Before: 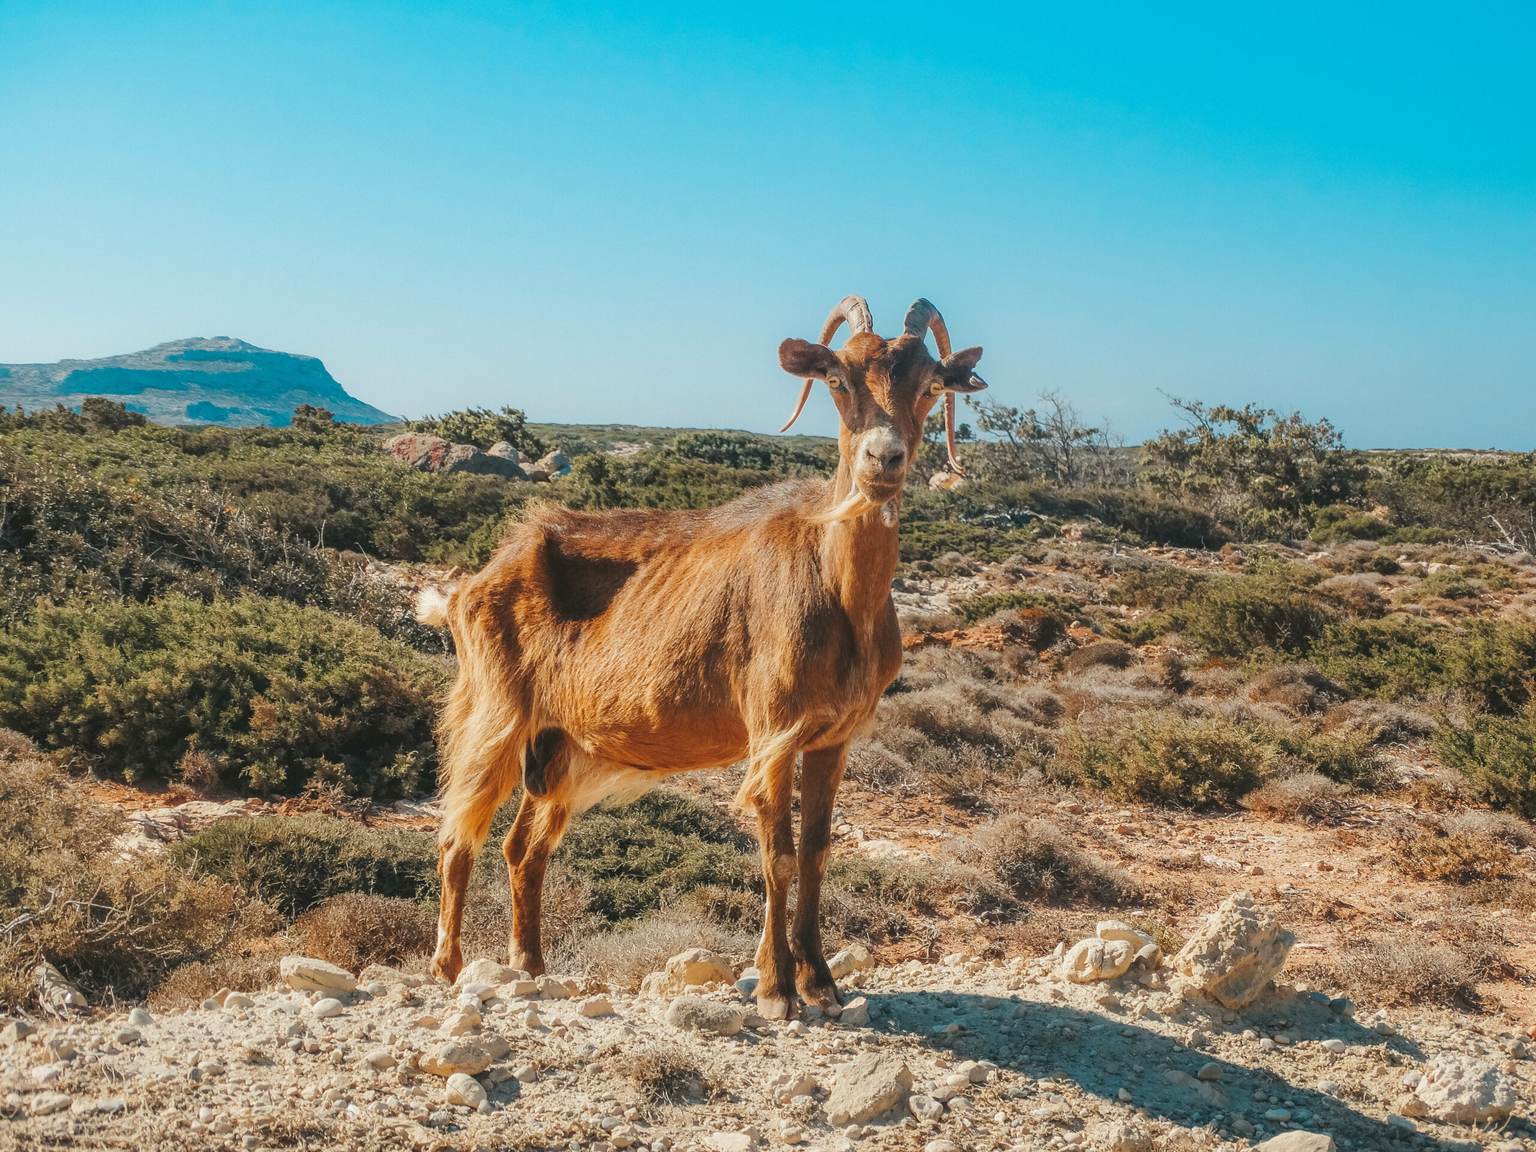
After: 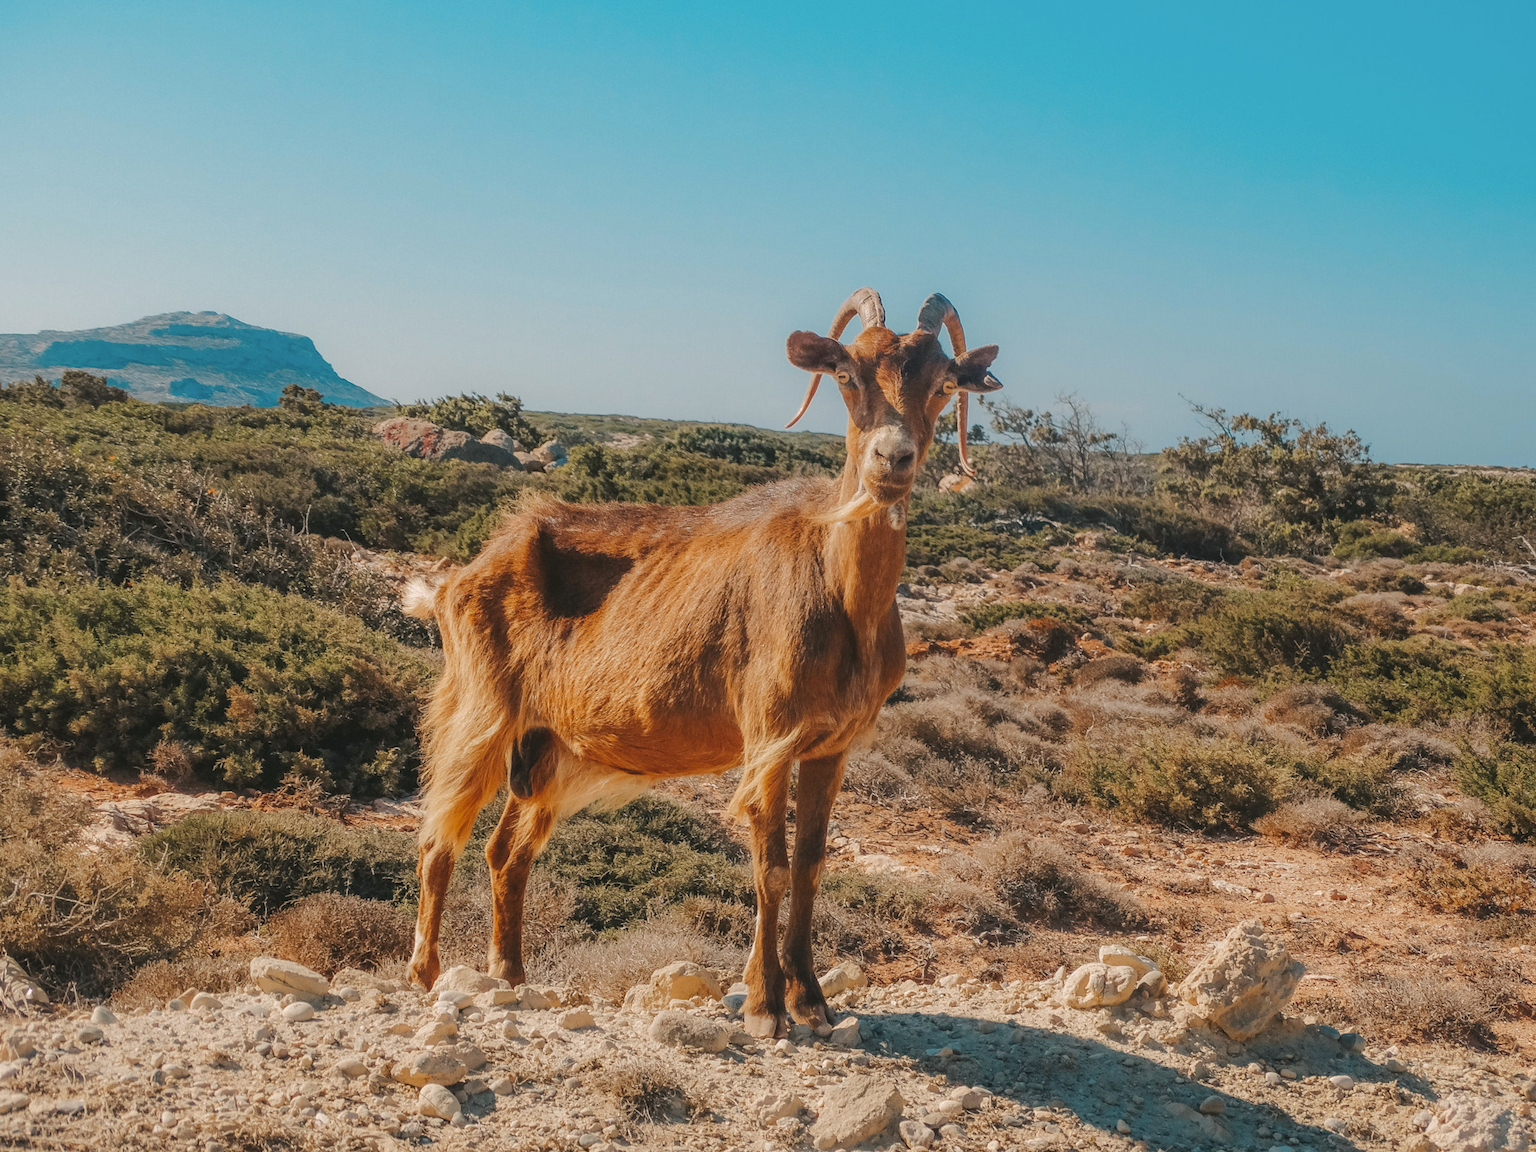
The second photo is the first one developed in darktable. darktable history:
crop and rotate: angle -1.69°
color correction: highlights a* 5.81, highlights b* 4.84
rgb curve: curves: ch0 [(0, 0) (0.175, 0.154) (0.785, 0.663) (1, 1)]
